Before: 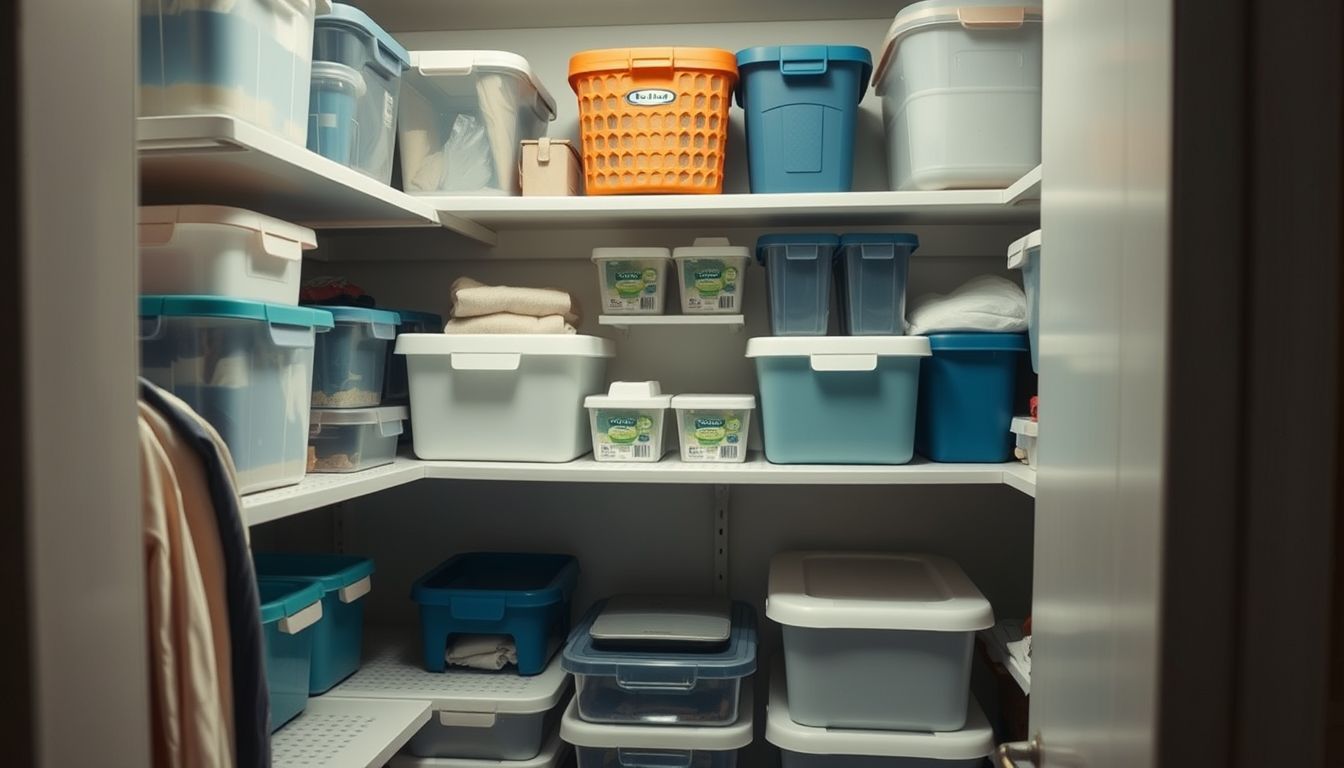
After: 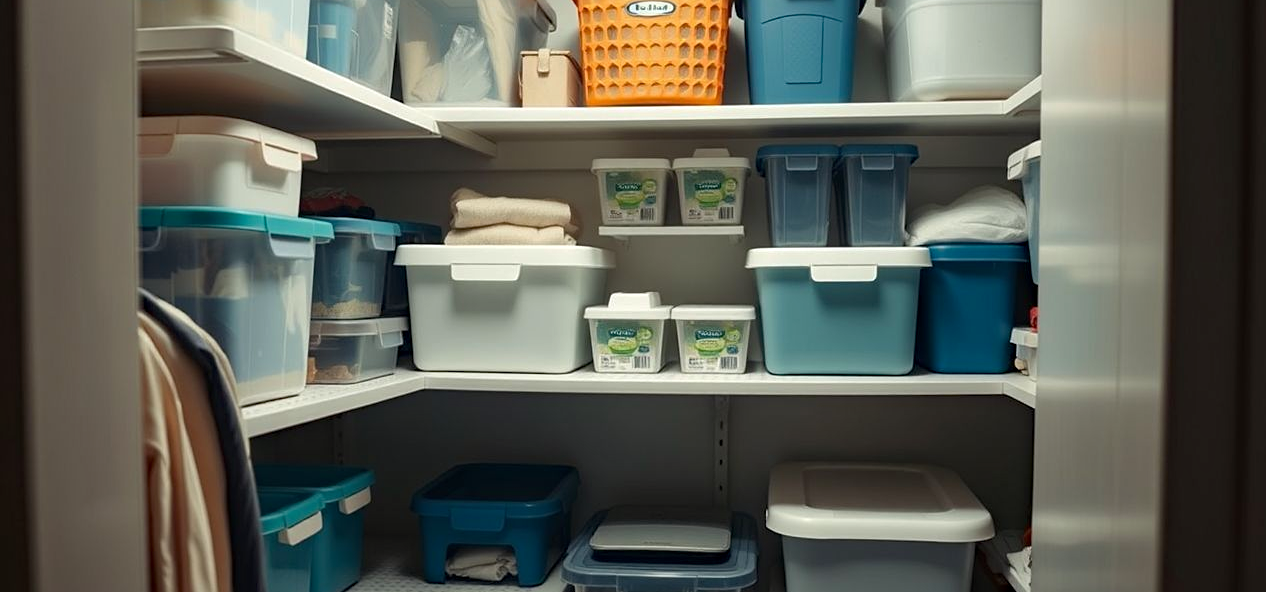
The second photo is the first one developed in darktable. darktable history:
sharpen: amount 0.2
crop and rotate: angle 0.03°, top 11.643%, right 5.651%, bottom 11.189%
haze removal: compatibility mode true, adaptive false
tone equalizer: on, module defaults
